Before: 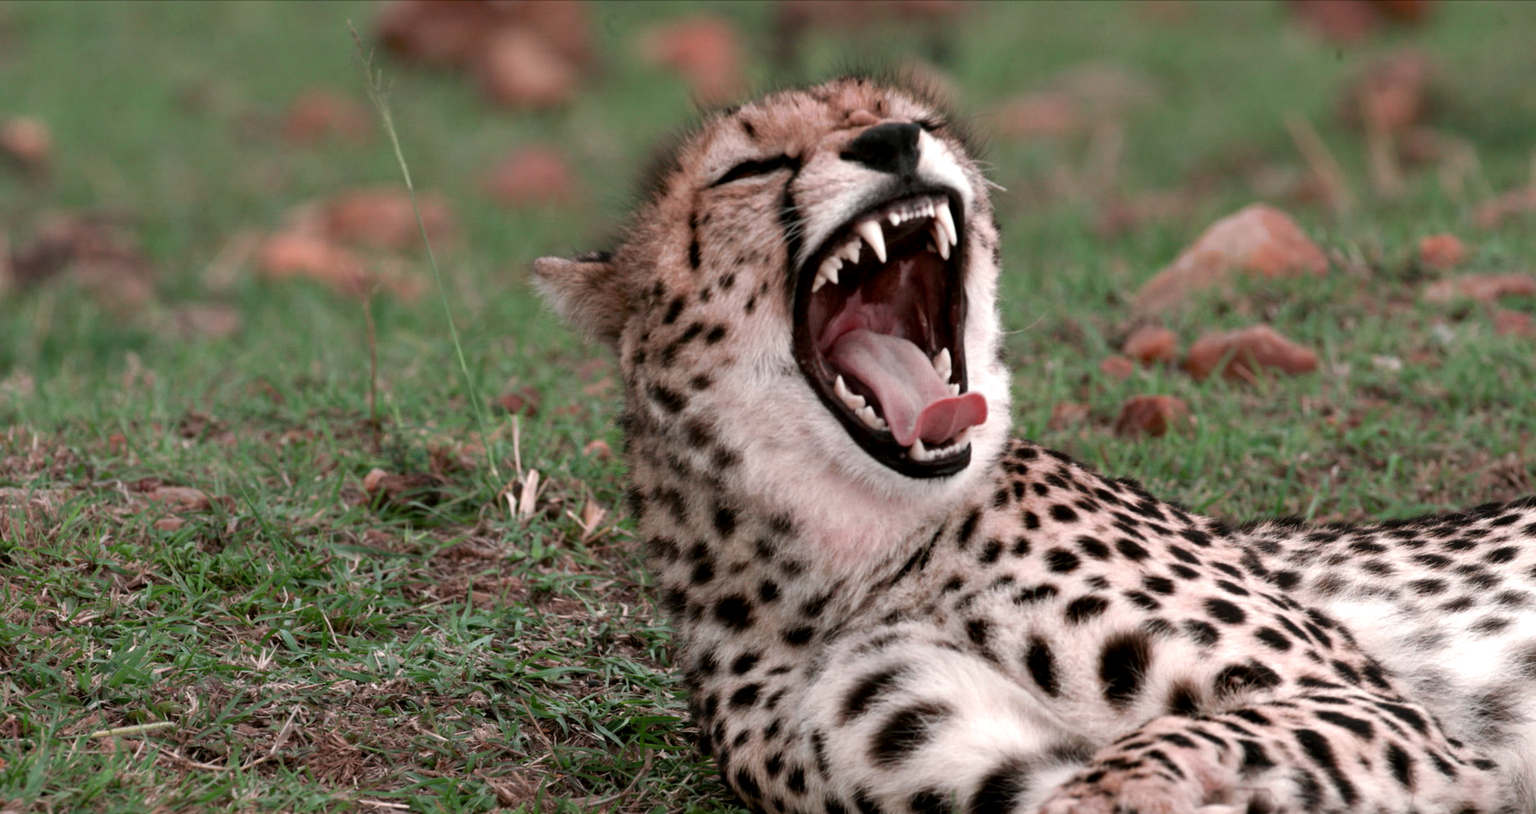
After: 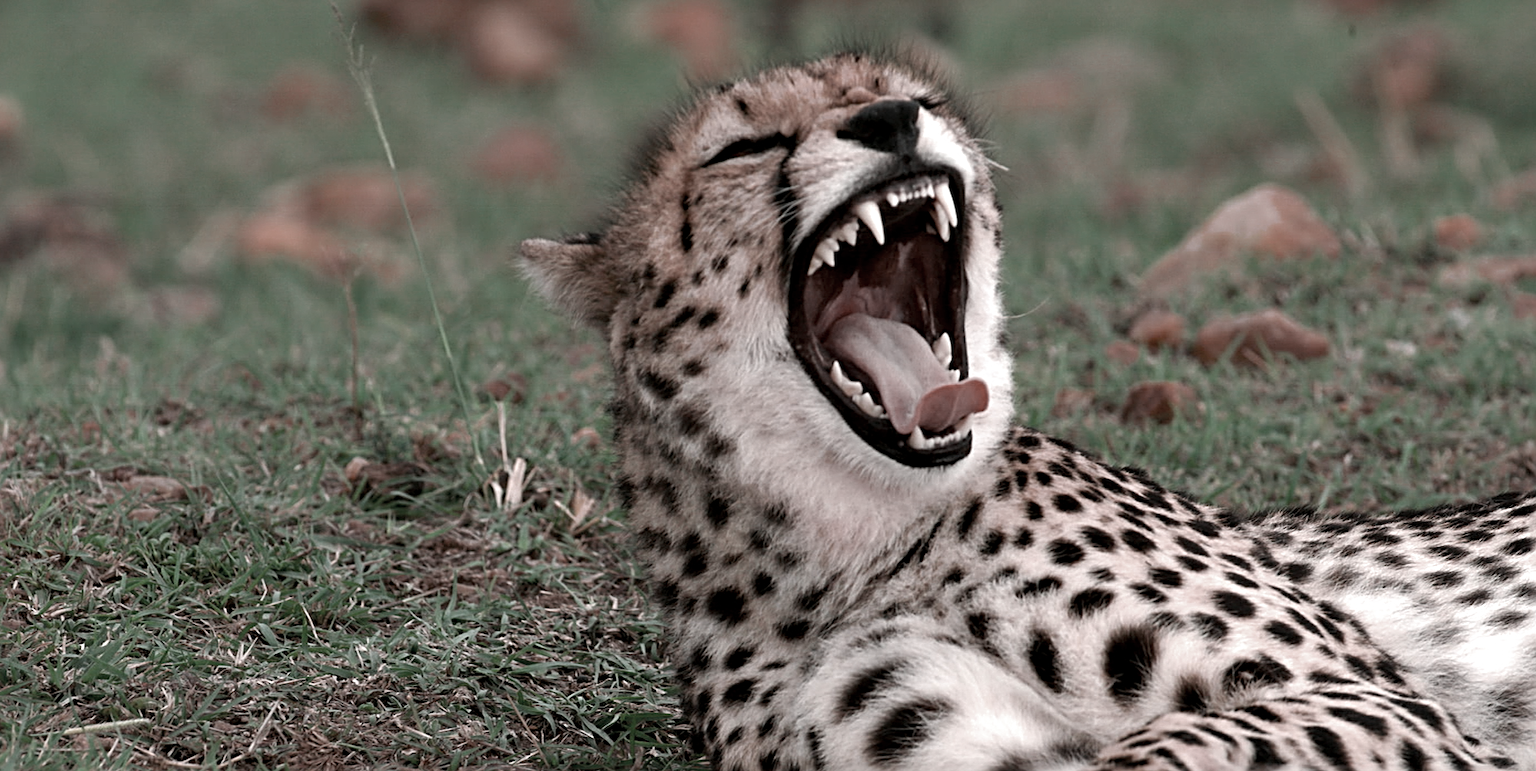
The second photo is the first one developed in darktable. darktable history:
crop: left 1.964%, top 3.251%, right 1.122%, bottom 4.933%
color zones: curves: ch0 [(0, 0.5) (0.125, 0.4) (0.25, 0.5) (0.375, 0.4) (0.5, 0.4) (0.625, 0.6) (0.75, 0.6) (0.875, 0.5)]; ch1 [(0, 0.35) (0.125, 0.45) (0.25, 0.35) (0.375, 0.35) (0.5, 0.35) (0.625, 0.35) (0.75, 0.45) (0.875, 0.35)]; ch2 [(0, 0.6) (0.125, 0.5) (0.25, 0.5) (0.375, 0.6) (0.5, 0.6) (0.625, 0.5) (0.75, 0.5) (0.875, 0.5)]
color balance: output saturation 110%
sharpen: radius 2.531, amount 0.628
color correction: saturation 0.57
